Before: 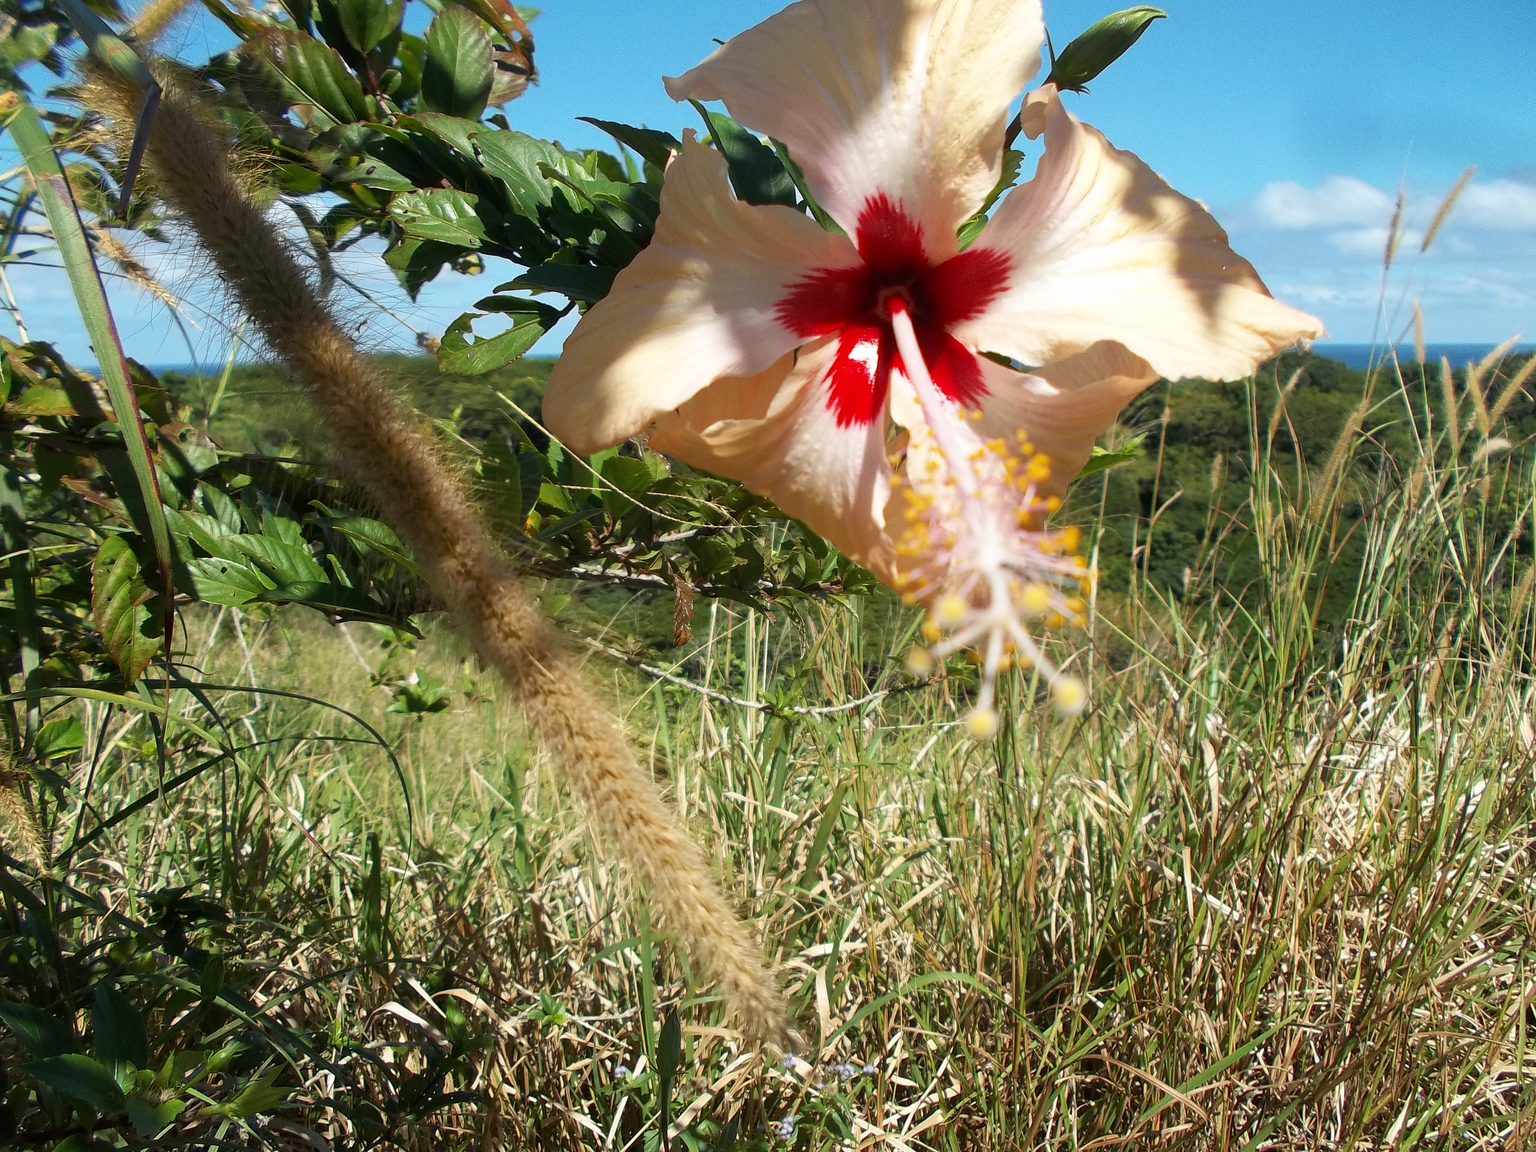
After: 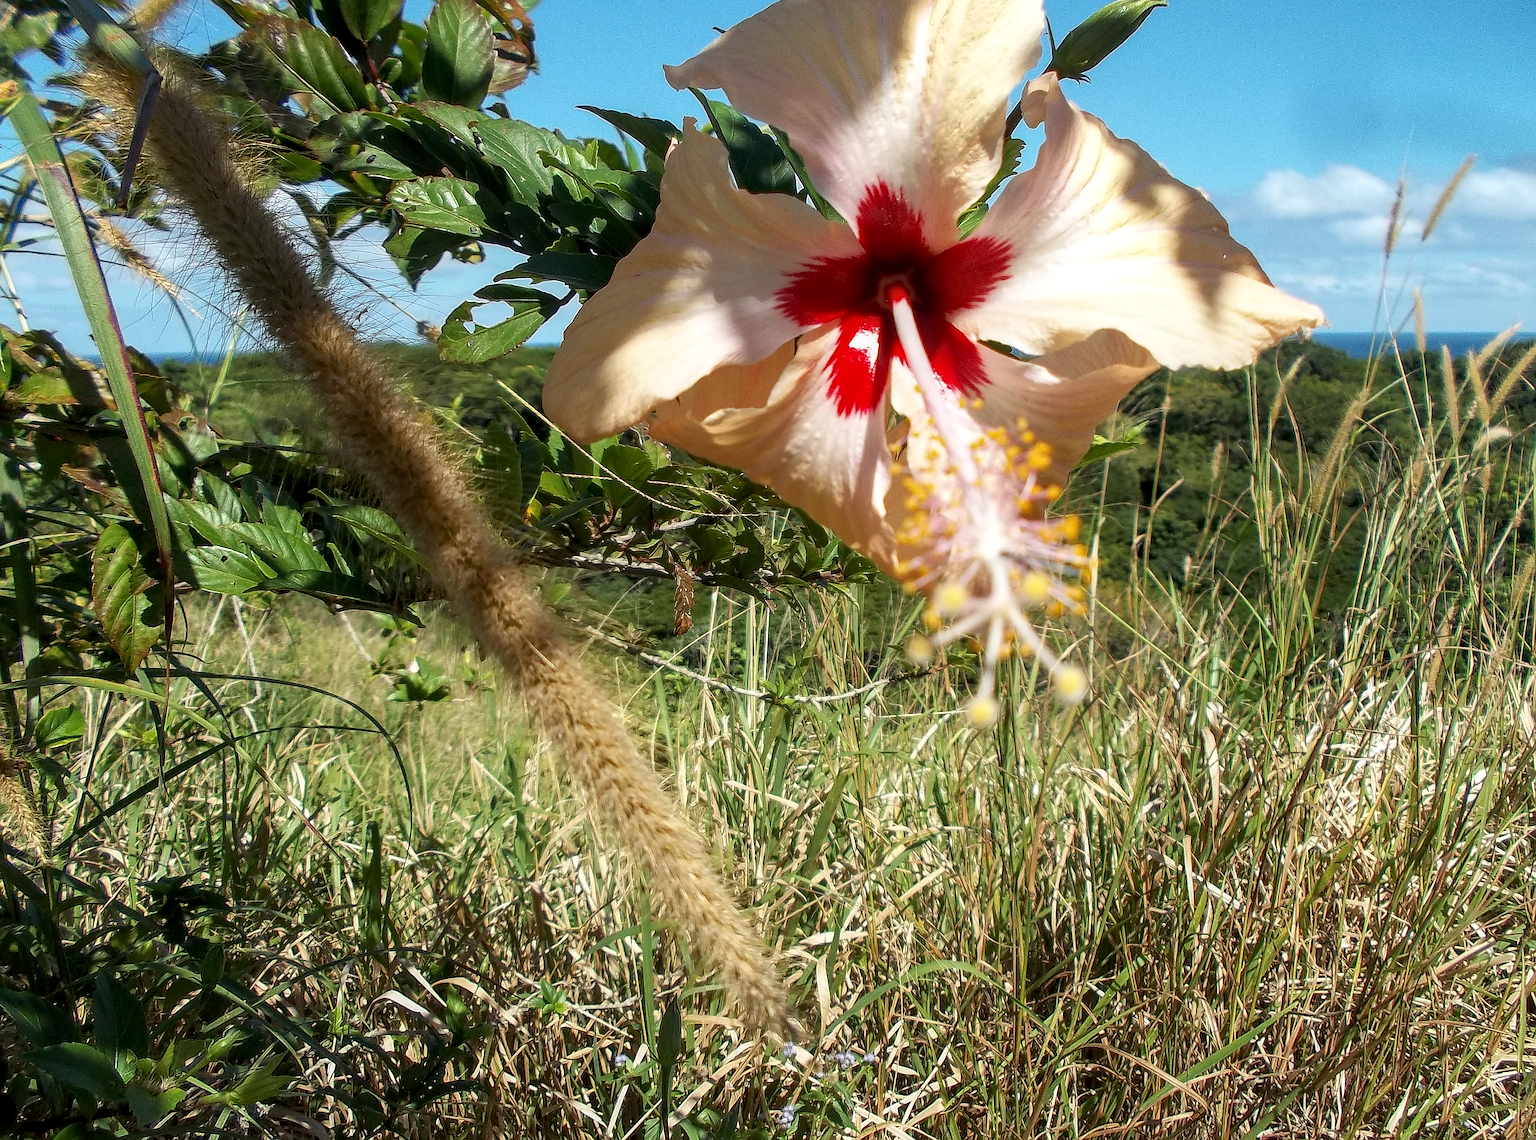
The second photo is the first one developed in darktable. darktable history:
local contrast: on, module defaults
crop: top 1.049%, right 0.001%
sharpen: radius 1.4, amount 1.25, threshold 0.7
exposure: black level correction 0.001, compensate highlight preservation false
